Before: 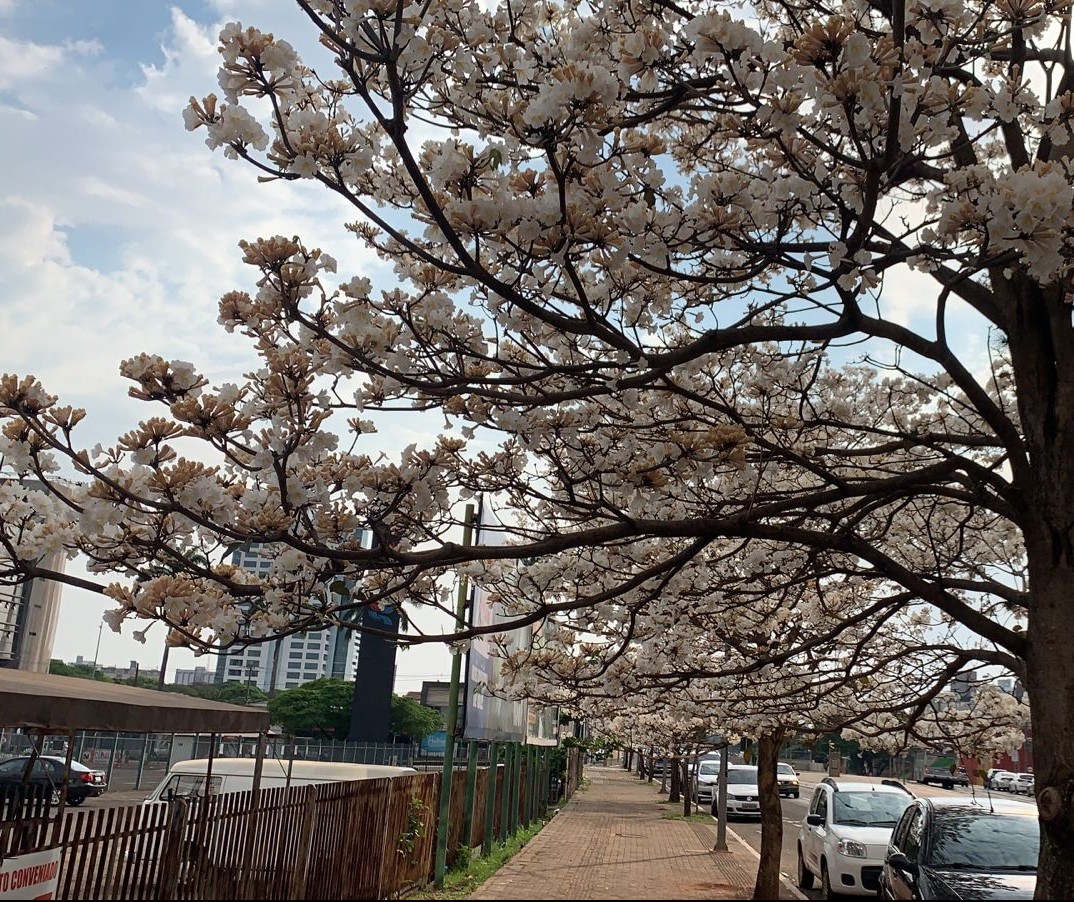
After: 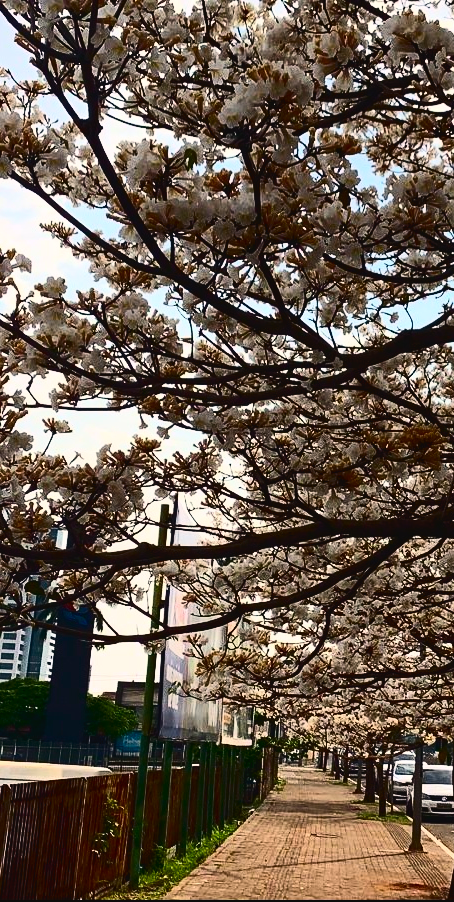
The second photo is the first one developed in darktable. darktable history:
crop: left 28.475%, right 29.177%
tone curve: curves: ch0 [(0, 0.032) (0.181, 0.156) (0.751, 0.762) (1, 1)], color space Lab, independent channels, preserve colors none
color balance rgb: shadows lift › luminance -20.066%, highlights gain › chroma 1.355%, highlights gain › hue 55.56°, perceptual saturation grading › global saturation 30.605%
contrast brightness saturation: contrast 0.399, brightness 0.046, saturation 0.263
